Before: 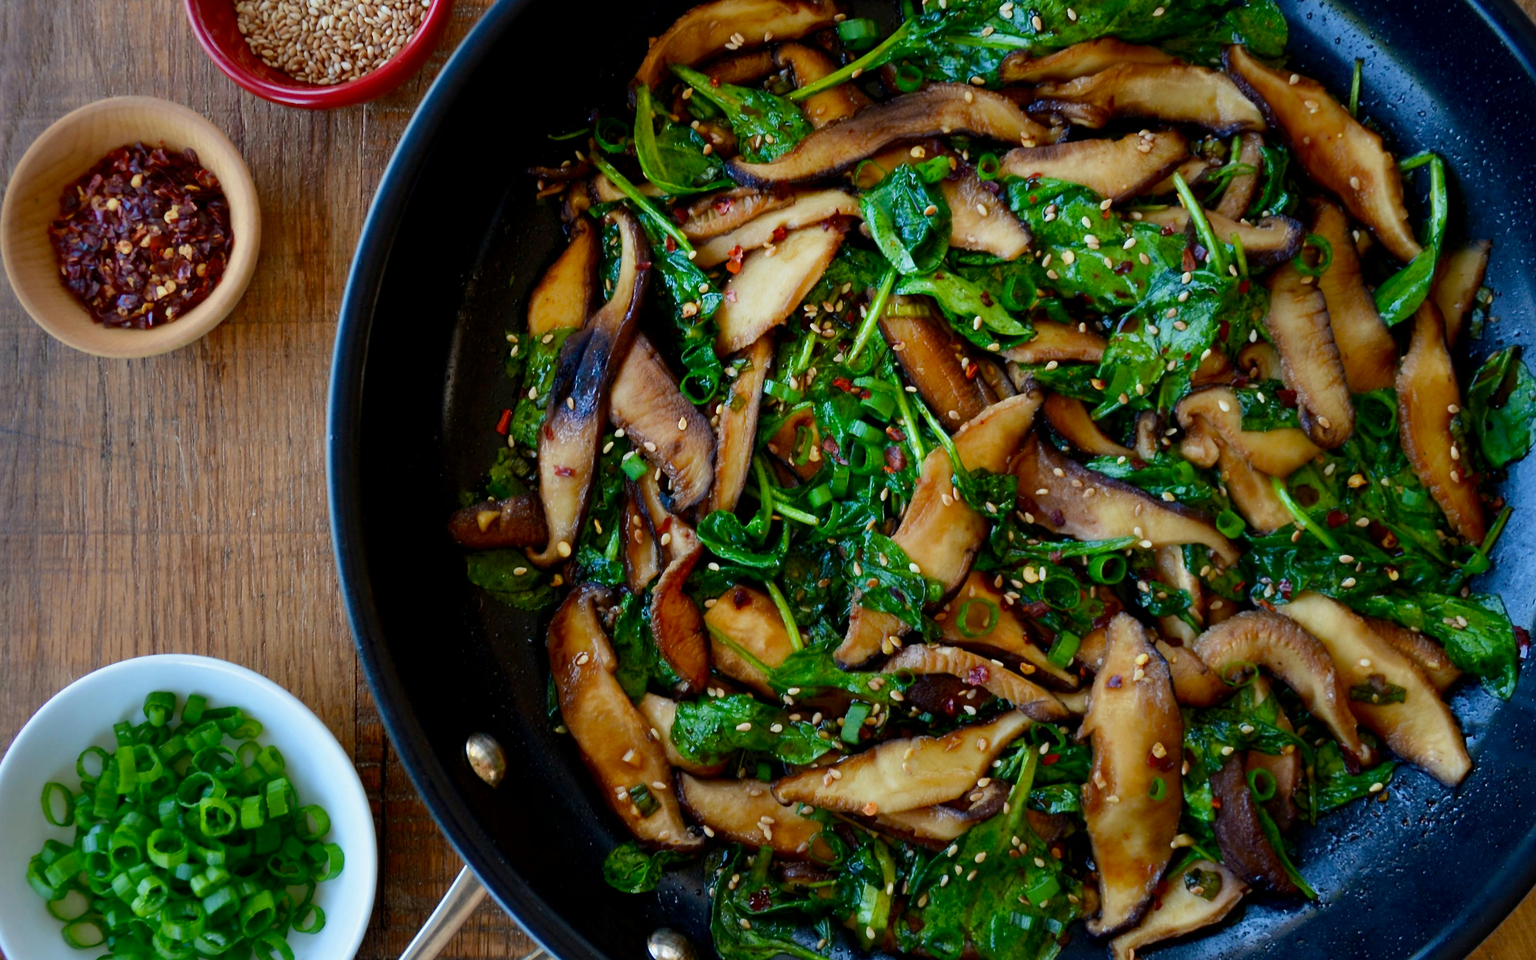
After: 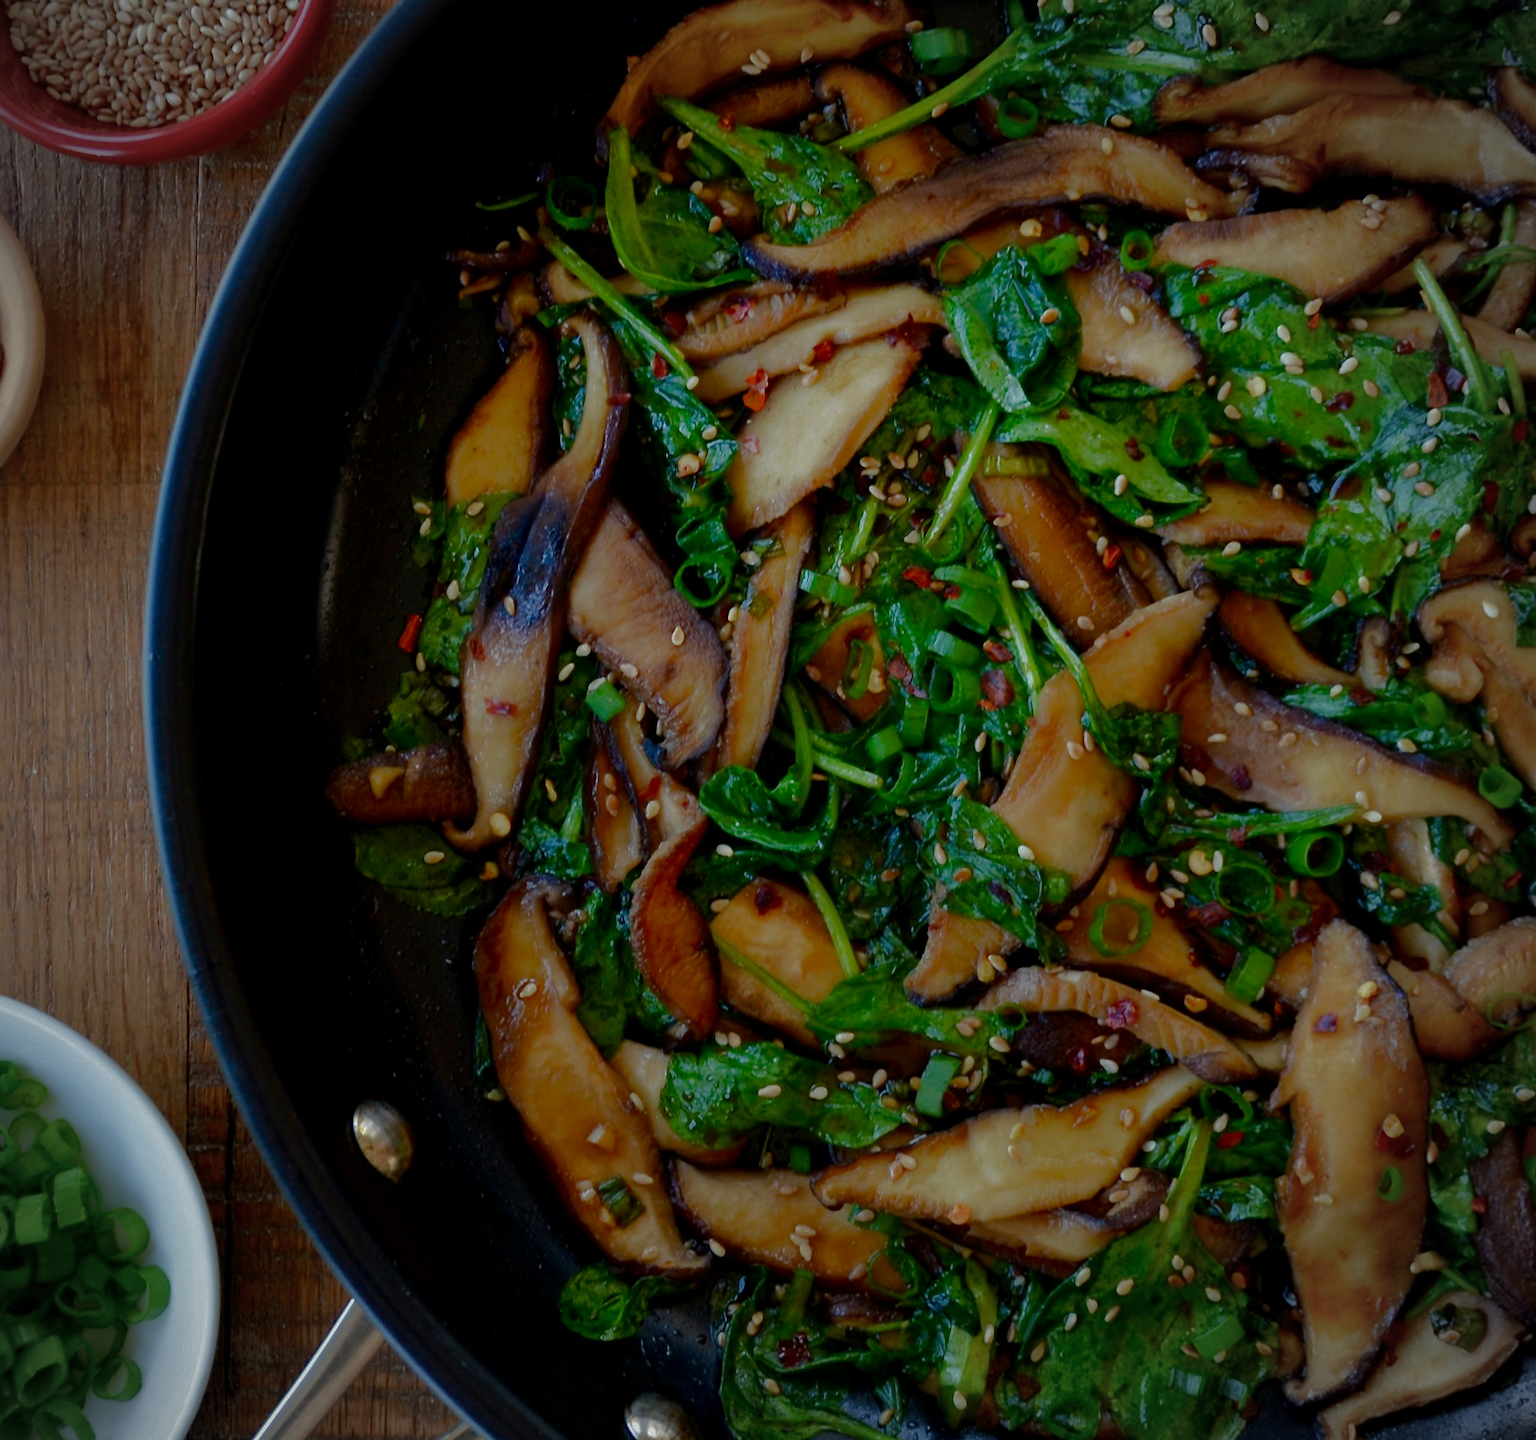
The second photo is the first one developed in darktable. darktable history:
tone curve: curves: ch0 [(0, 0) (0.077, 0.082) (0.765, 0.73) (1, 1)]
crop and rotate: left 15.055%, right 18.278%
base curve: curves: ch0 [(0, 0) (0.826, 0.587) (1, 1)]
vignetting: fall-off radius 60.92%
